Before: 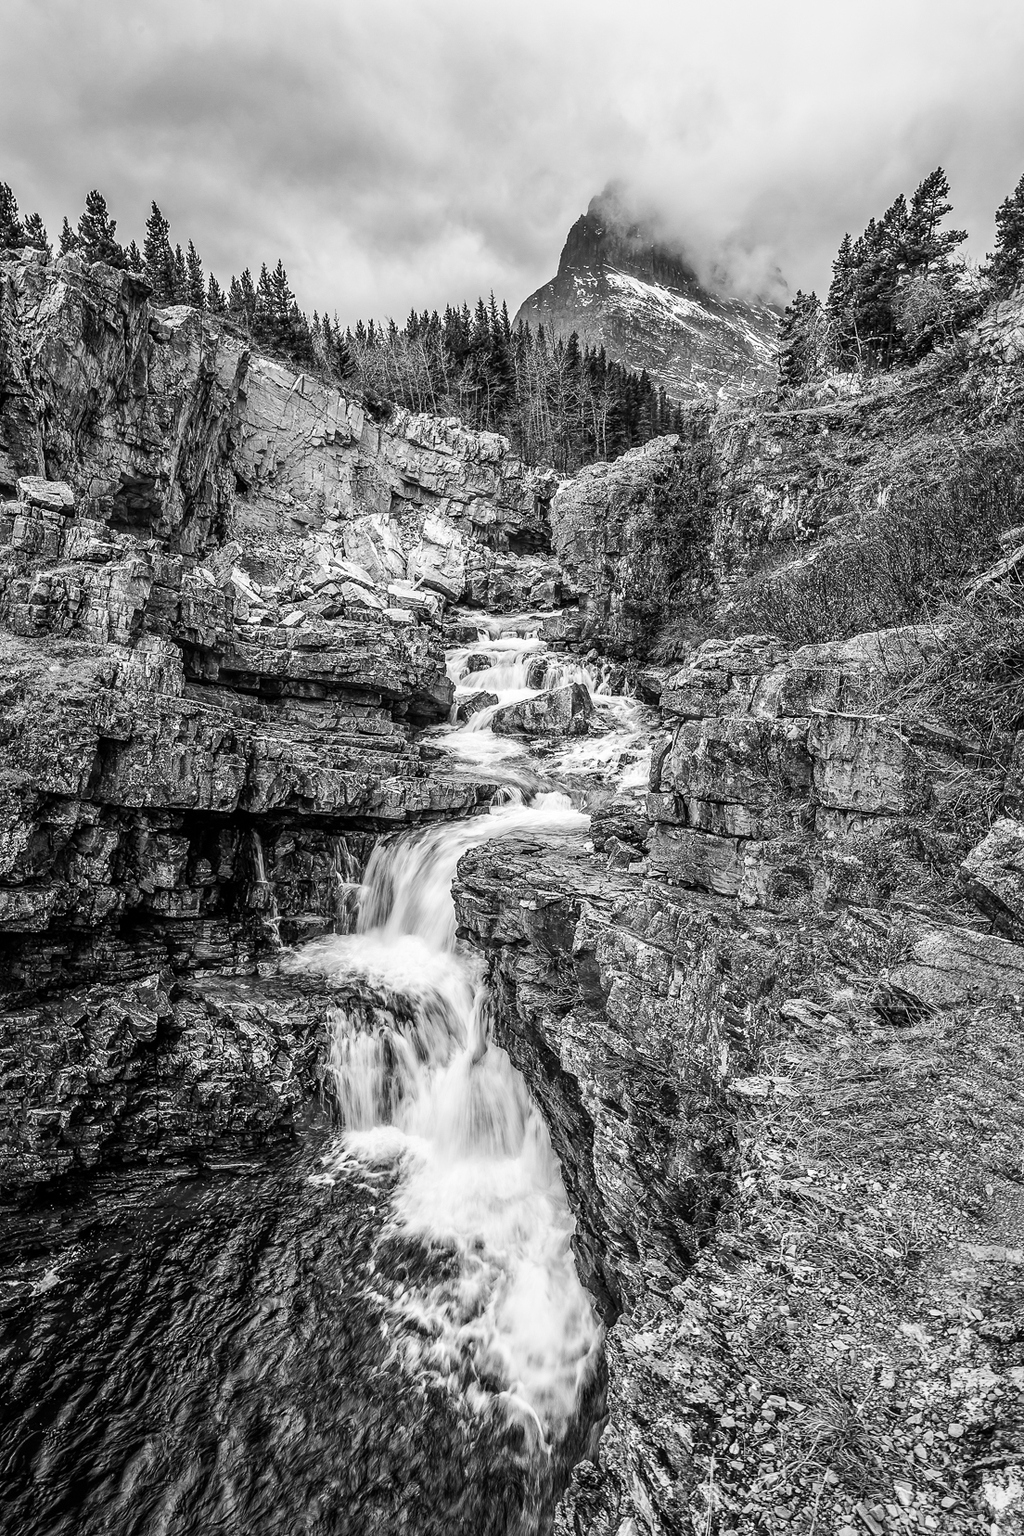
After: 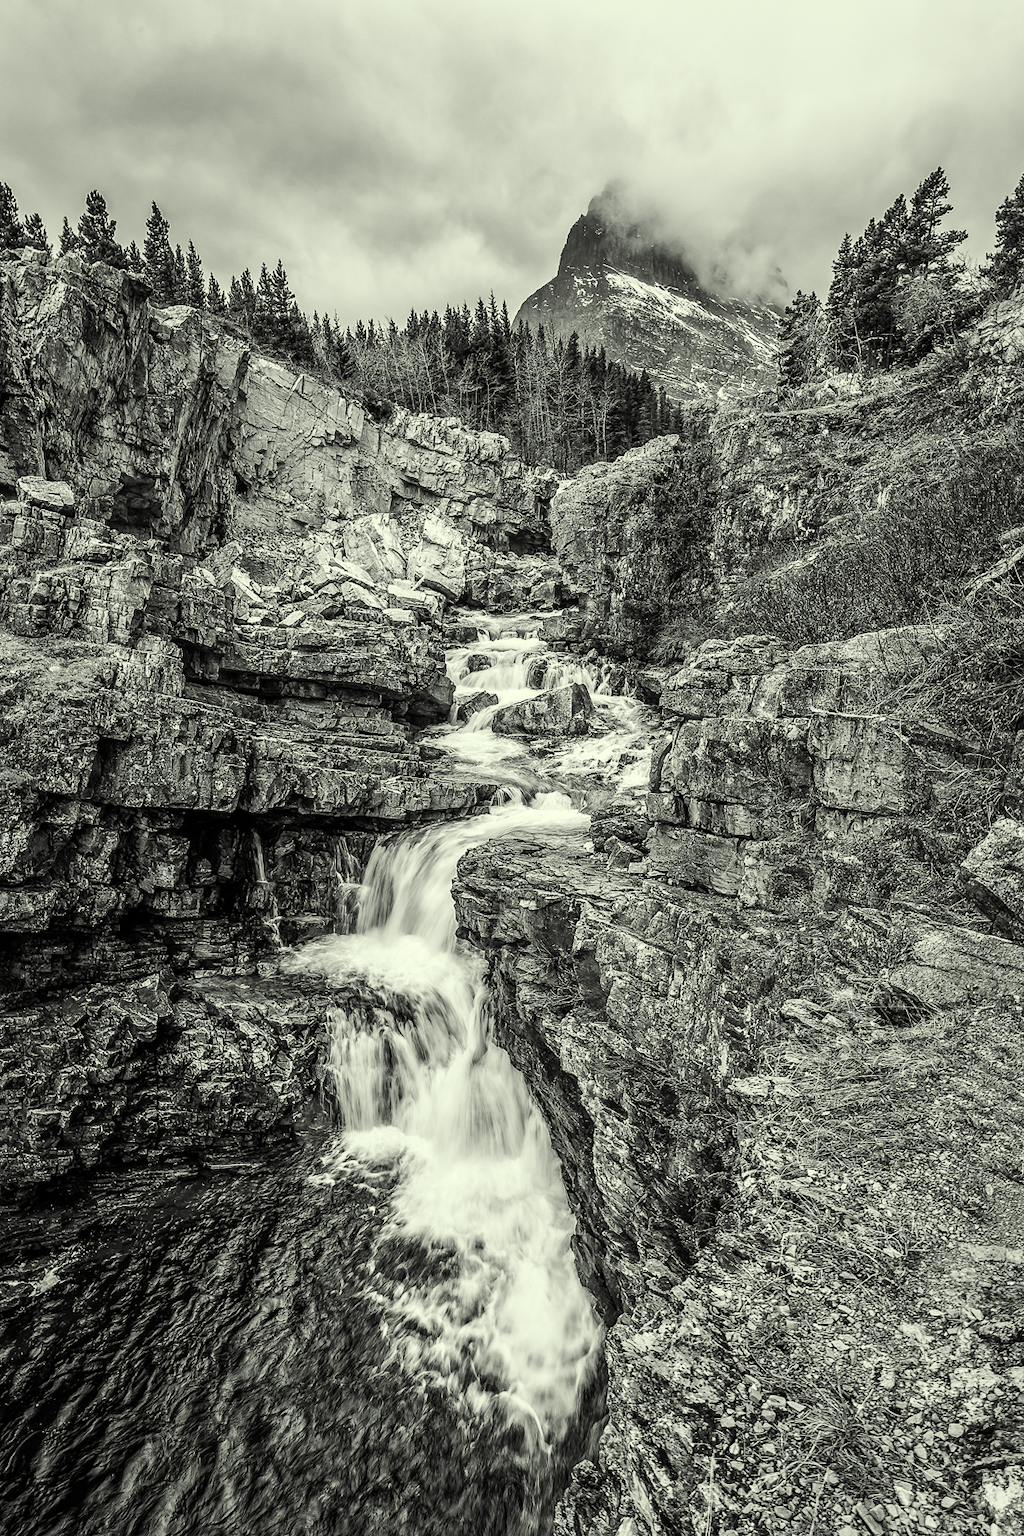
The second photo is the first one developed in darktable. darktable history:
color correction: highlights a* -5.66, highlights b* 11.14
